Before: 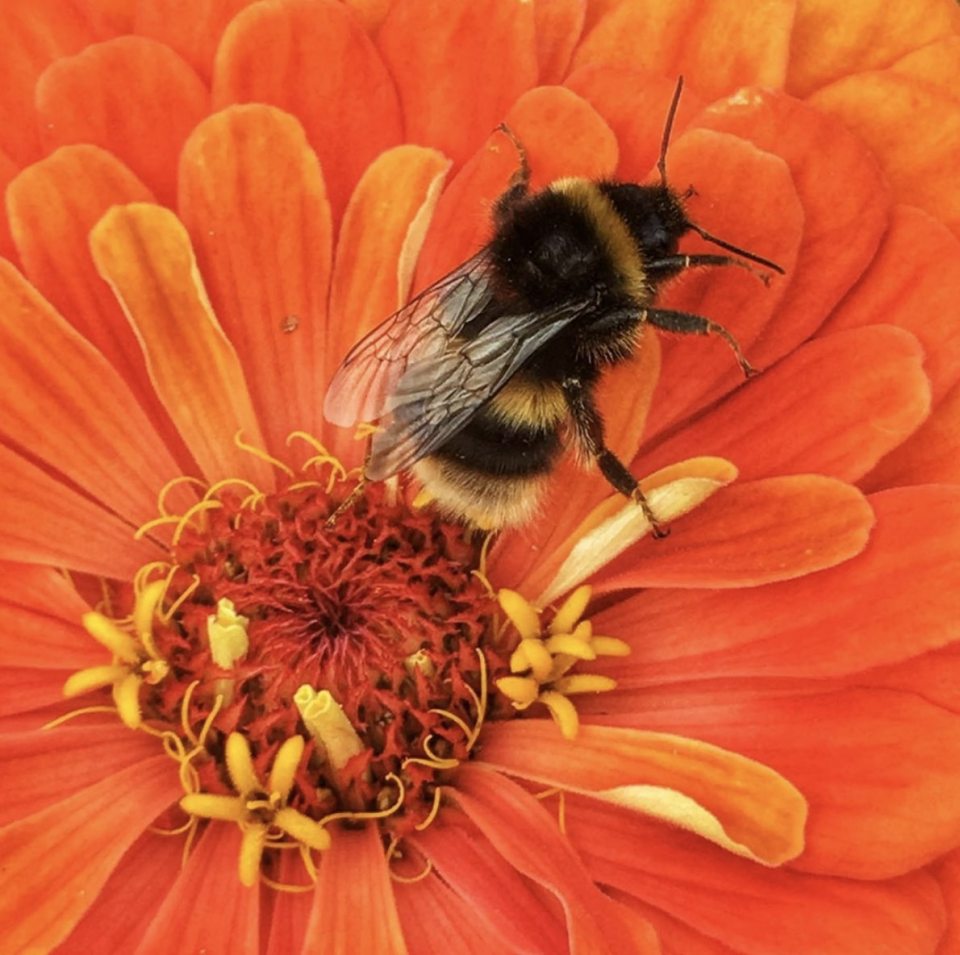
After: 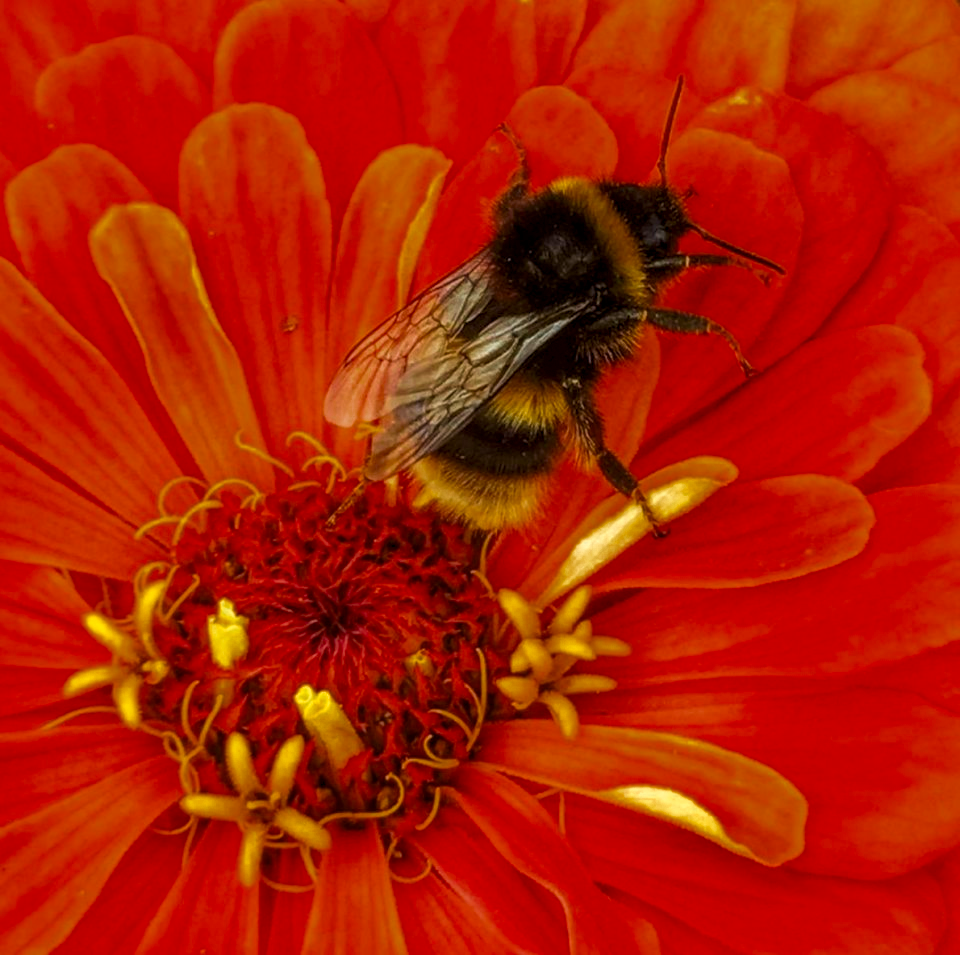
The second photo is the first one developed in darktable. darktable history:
color balance rgb: perceptual saturation grading › global saturation 20%, global vibrance 20%
local contrast: on, module defaults
velvia: on, module defaults
color zones: curves: ch0 [(0.11, 0.396) (0.195, 0.36) (0.25, 0.5) (0.303, 0.412) (0.357, 0.544) (0.75, 0.5) (0.967, 0.328)]; ch1 [(0, 0.468) (0.112, 0.512) (0.202, 0.6) (0.25, 0.5) (0.307, 0.352) (0.357, 0.544) (0.75, 0.5) (0.963, 0.524)]
